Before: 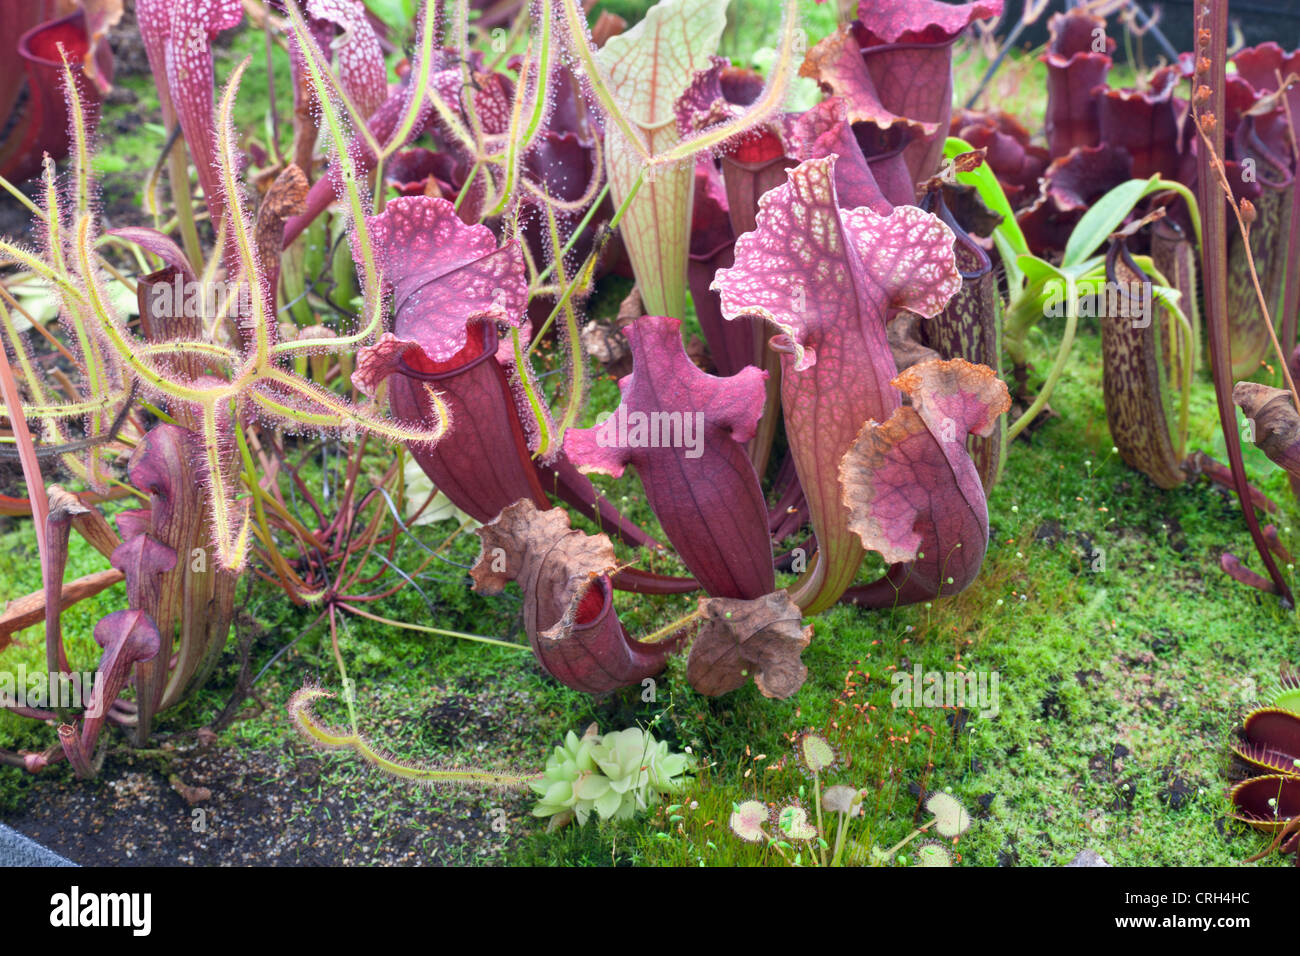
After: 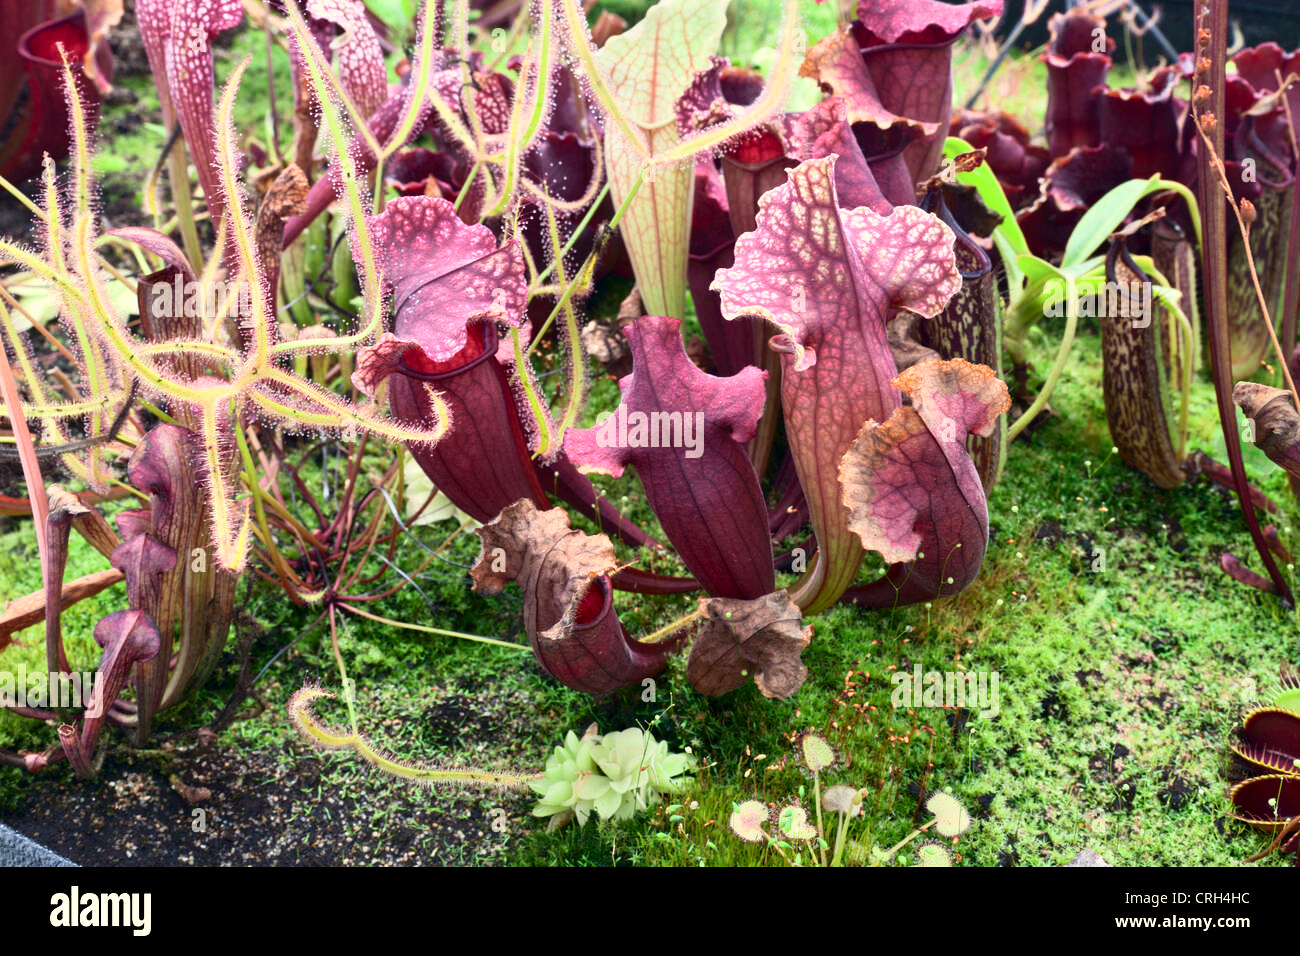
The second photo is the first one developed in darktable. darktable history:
contrast brightness saturation: contrast 0.28
white balance: red 1.029, blue 0.92
